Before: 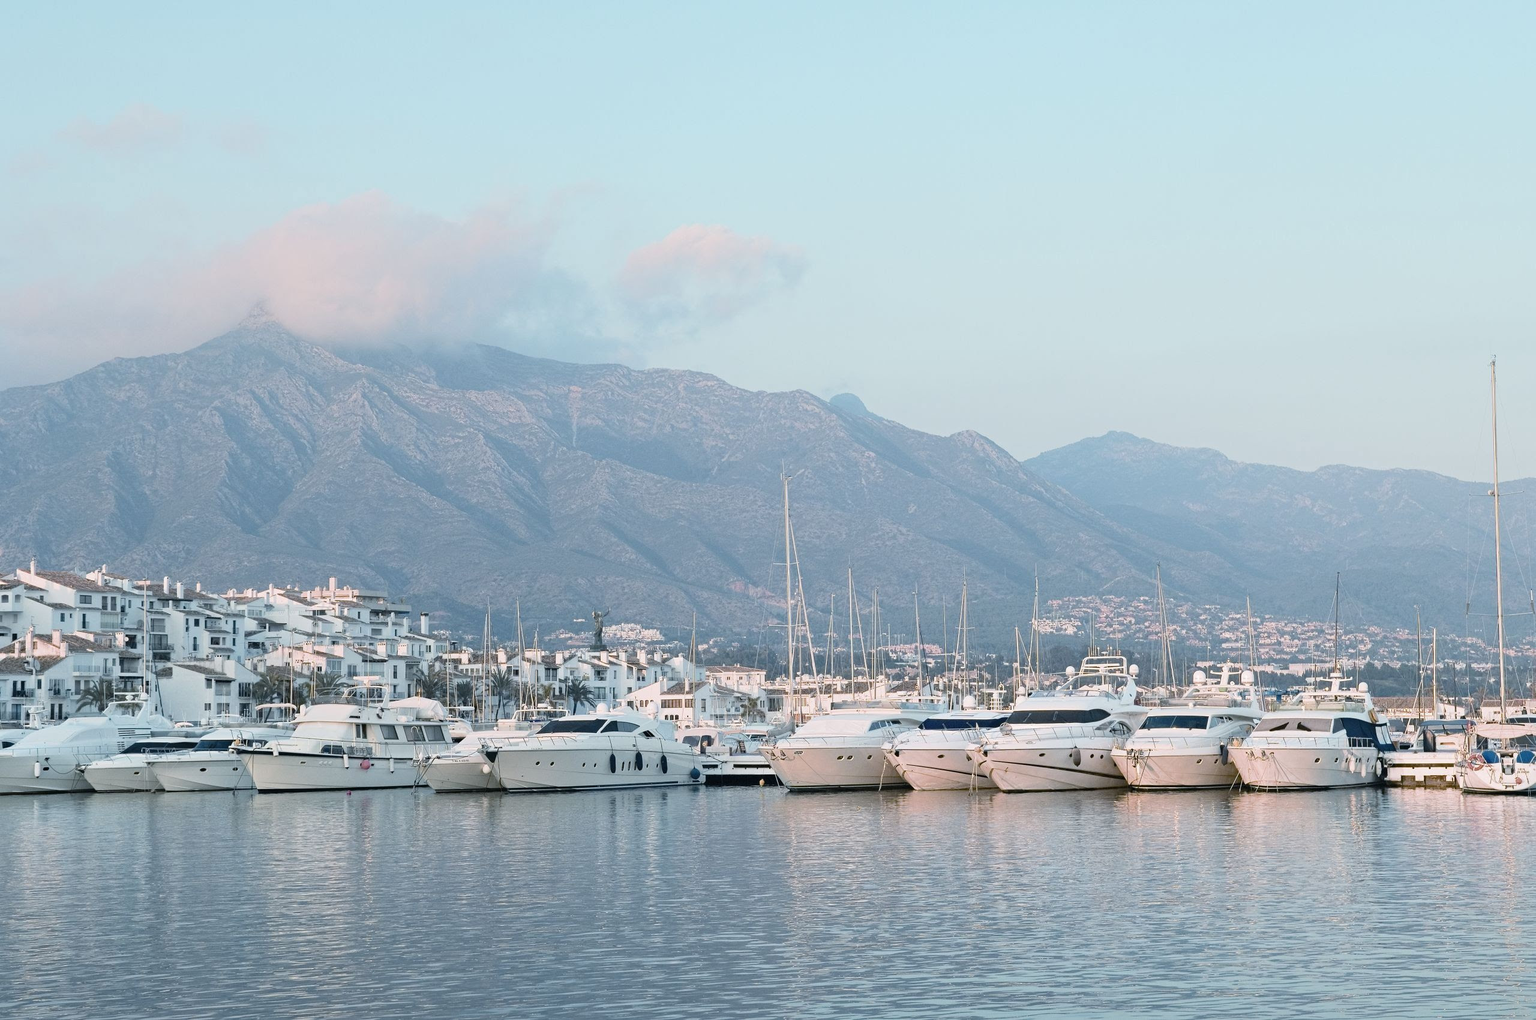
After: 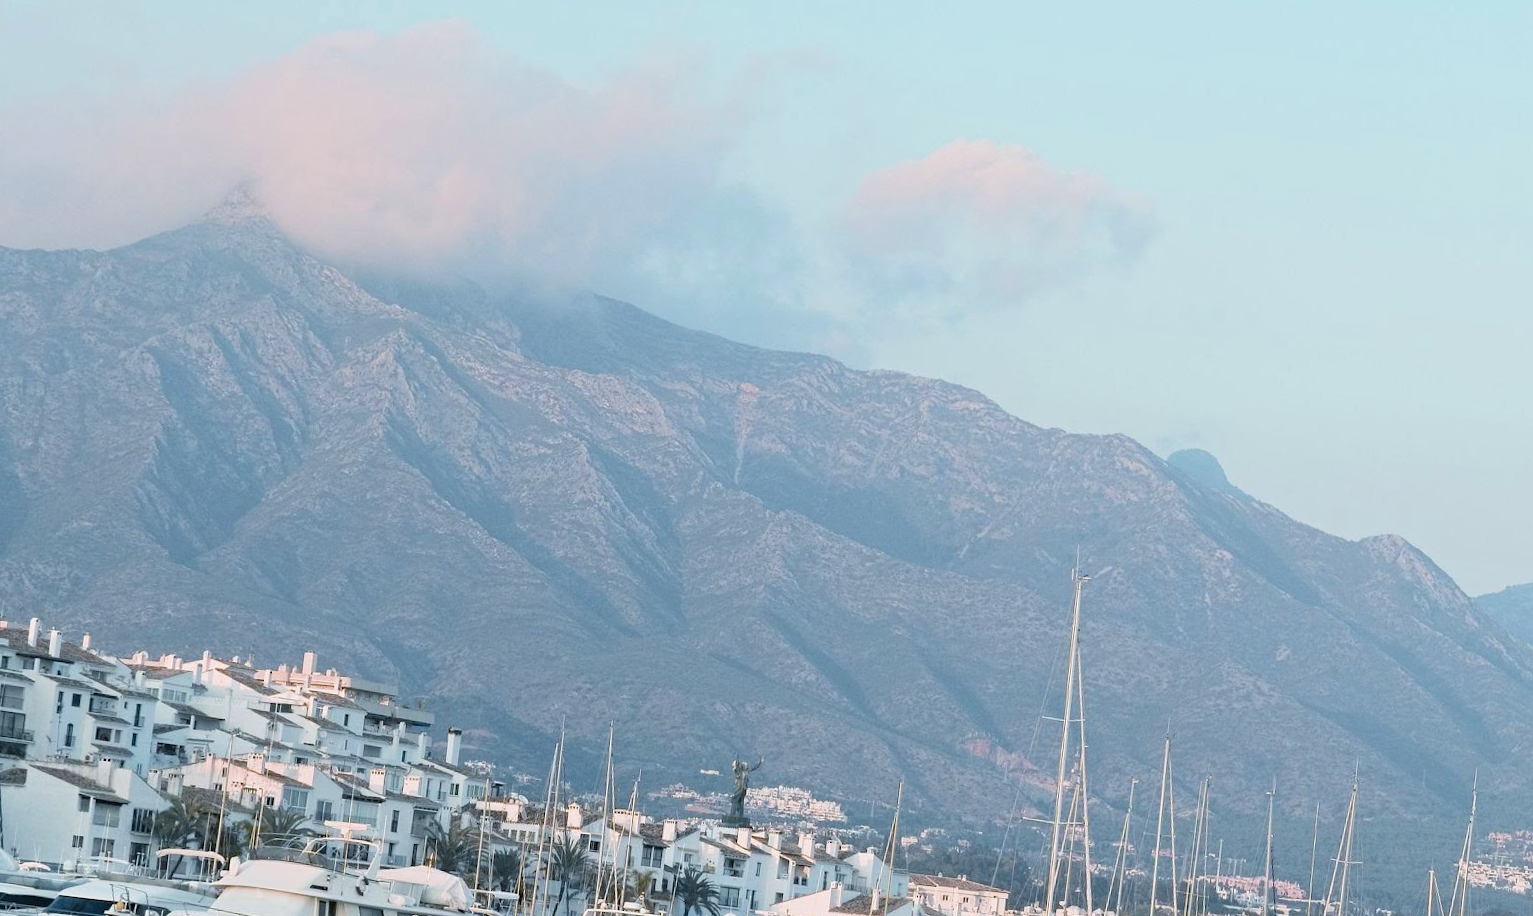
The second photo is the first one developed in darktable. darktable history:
velvia: strength 15.29%
crop and rotate: angle -6.83°, left 2.218%, top 6.779%, right 27.572%, bottom 30.019%
